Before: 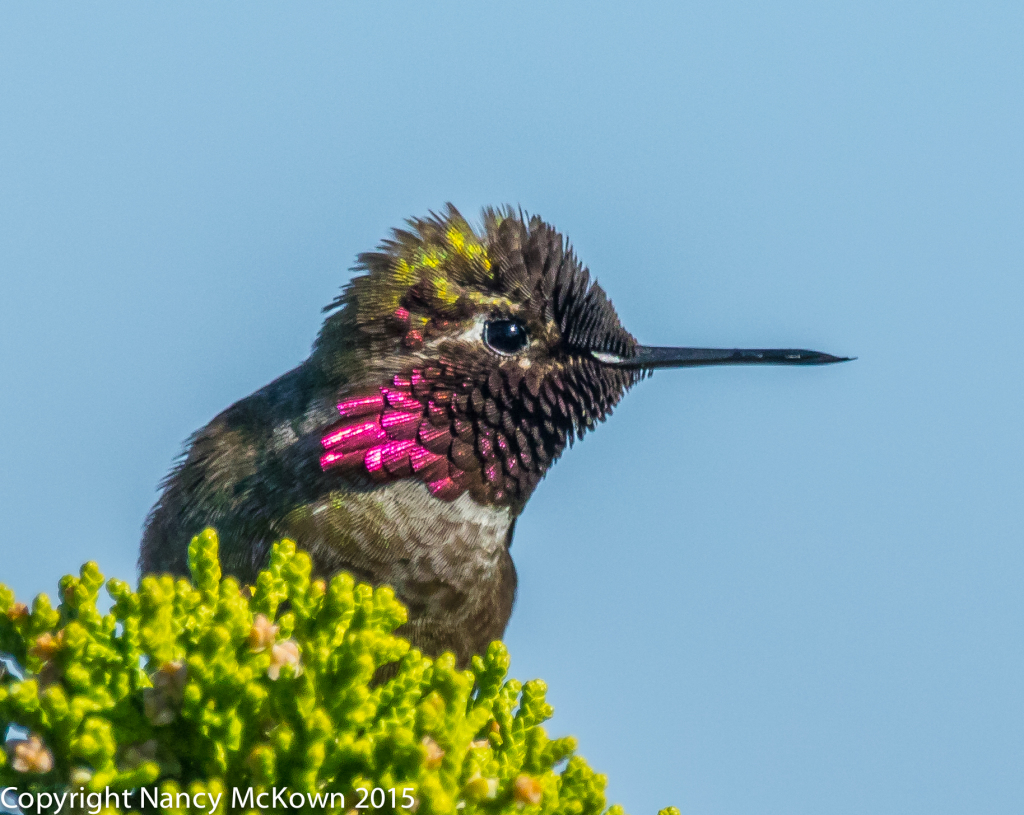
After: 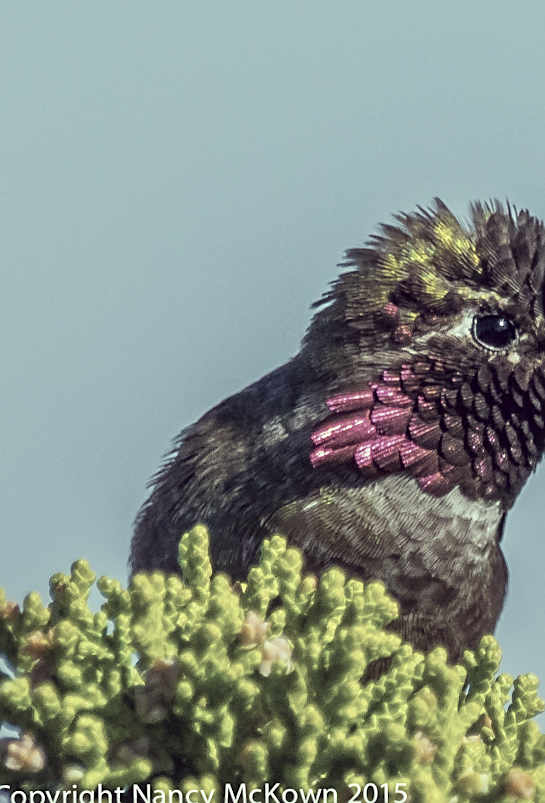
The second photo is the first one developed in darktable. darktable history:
color correction: highlights a* -20.17, highlights b* 20.27, shadows a* 20.03, shadows b* -20.46, saturation 0.43
crop: left 0.587%, right 45.588%, bottom 0.086%
sharpen: on, module defaults
rotate and perspective: rotation -0.45°, automatic cropping original format, crop left 0.008, crop right 0.992, crop top 0.012, crop bottom 0.988
